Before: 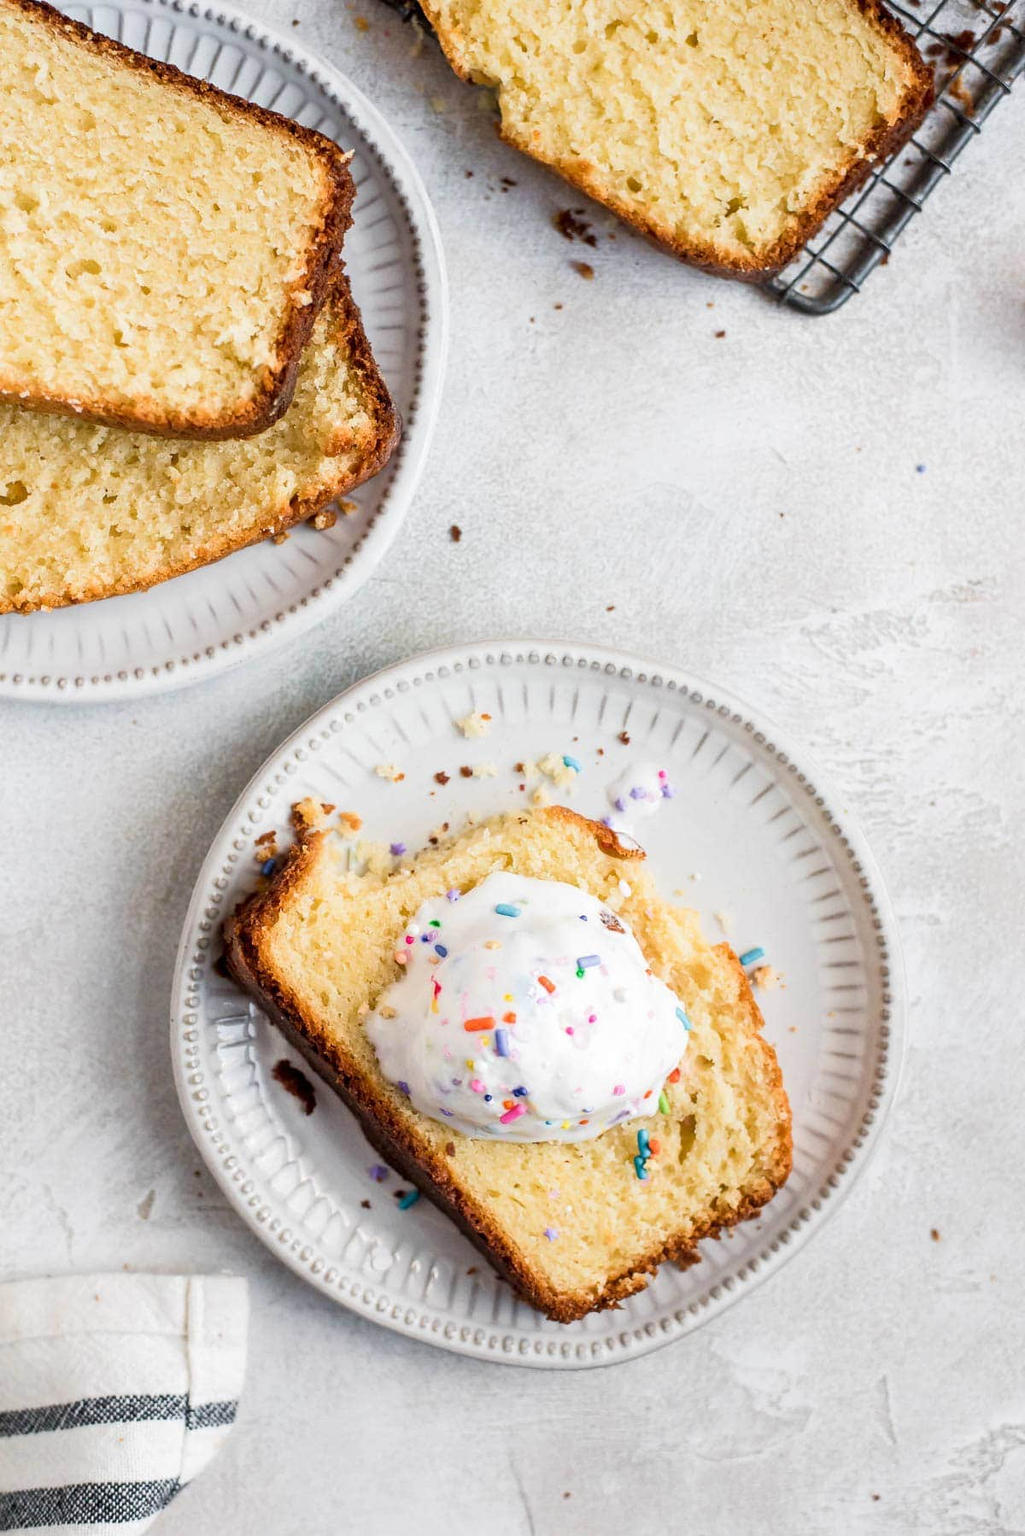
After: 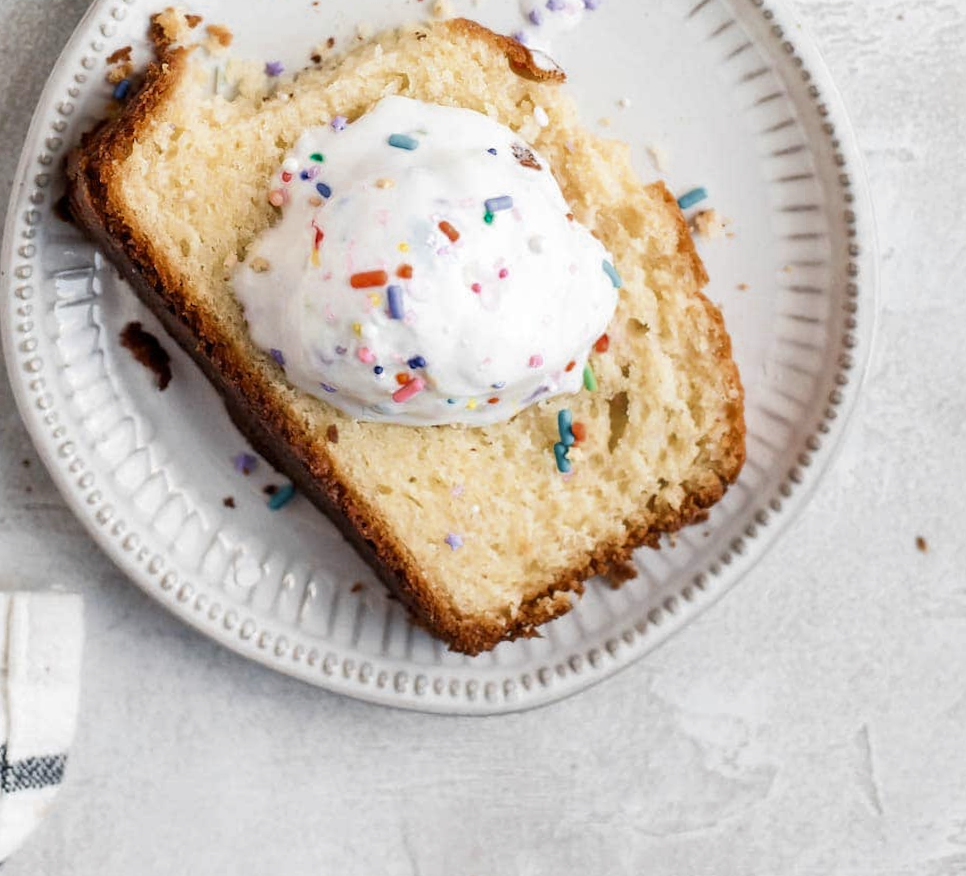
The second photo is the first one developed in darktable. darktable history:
color zones: curves: ch0 [(0, 0.5) (0.125, 0.4) (0.25, 0.5) (0.375, 0.4) (0.5, 0.4) (0.625, 0.35) (0.75, 0.35) (0.875, 0.5)]; ch1 [(0, 0.35) (0.125, 0.45) (0.25, 0.35) (0.375, 0.35) (0.5, 0.35) (0.625, 0.35) (0.75, 0.45) (0.875, 0.35)]; ch2 [(0, 0.6) (0.125, 0.5) (0.25, 0.5) (0.375, 0.6) (0.5, 0.6) (0.625, 0.5) (0.75, 0.5) (0.875, 0.5)]
rotate and perspective: rotation 0.215°, lens shift (vertical) -0.139, crop left 0.069, crop right 0.939, crop top 0.002, crop bottom 0.996
crop and rotate: left 13.306%, top 48.129%, bottom 2.928%
